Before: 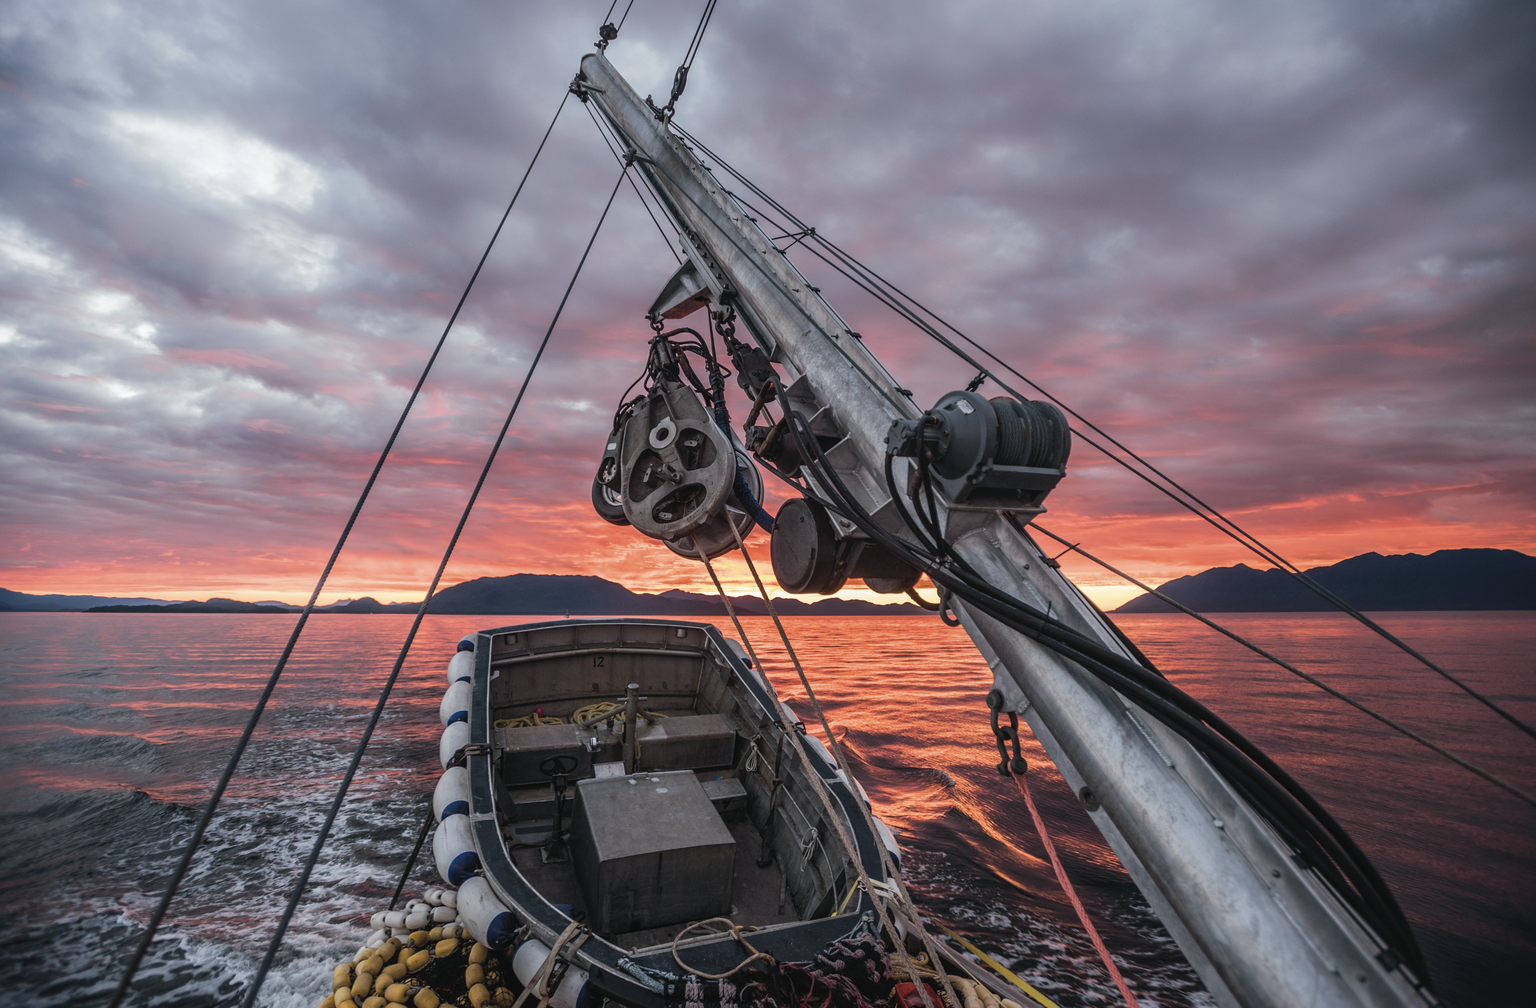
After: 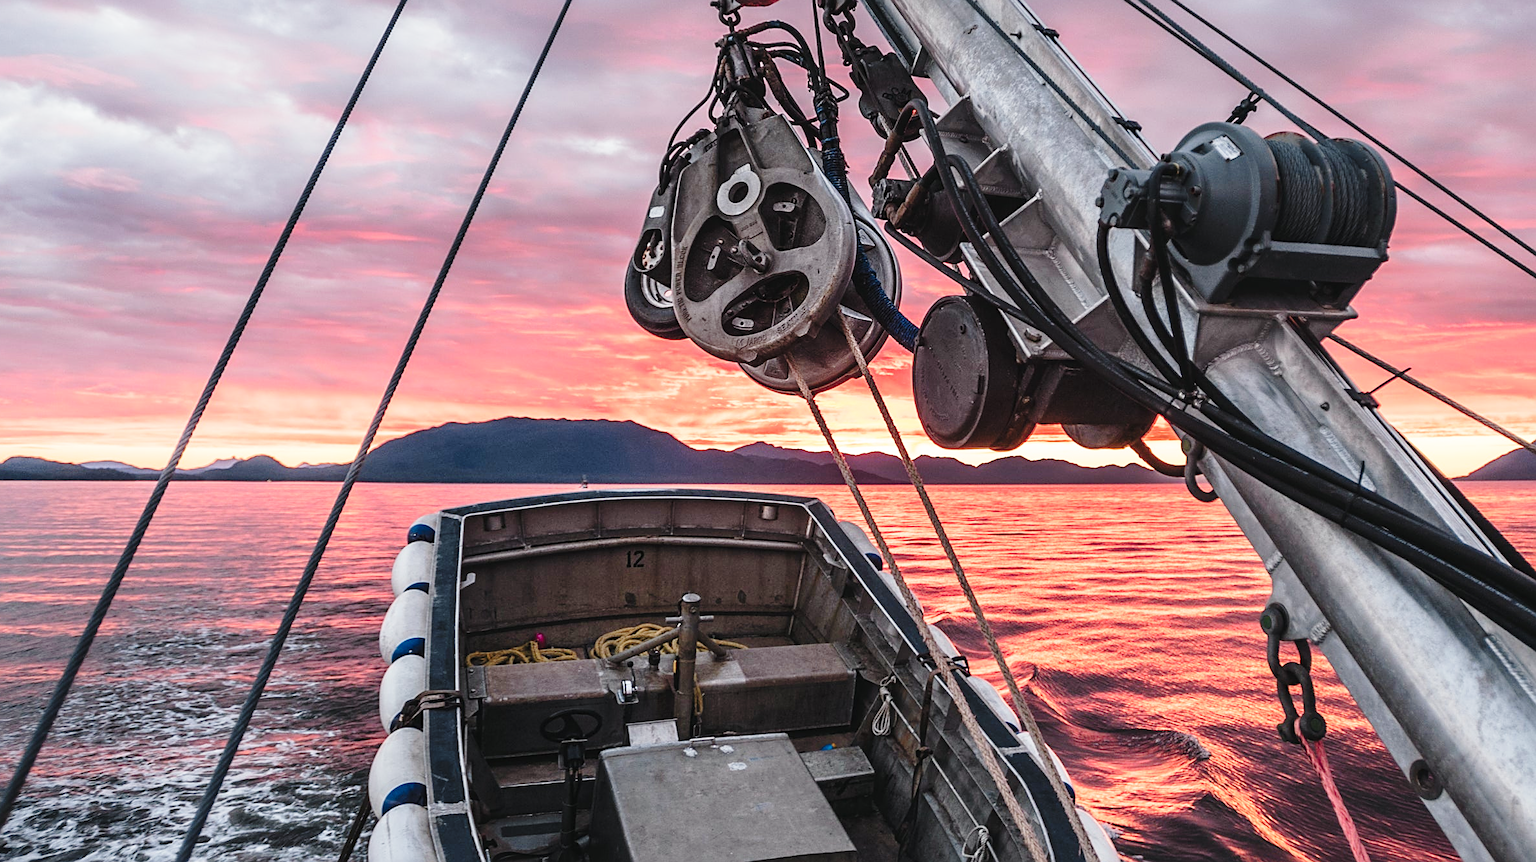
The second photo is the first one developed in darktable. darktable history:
crop: left 13.312%, top 31.28%, right 24.627%, bottom 15.582%
sharpen: on, module defaults
color zones: curves: ch1 [(0.235, 0.558) (0.75, 0.5)]; ch2 [(0.25, 0.462) (0.749, 0.457)], mix 25.94%
base curve: curves: ch0 [(0, 0) (0.028, 0.03) (0.121, 0.232) (0.46, 0.748) (0.859, 0.968) (1, 1)], preserve colors none
